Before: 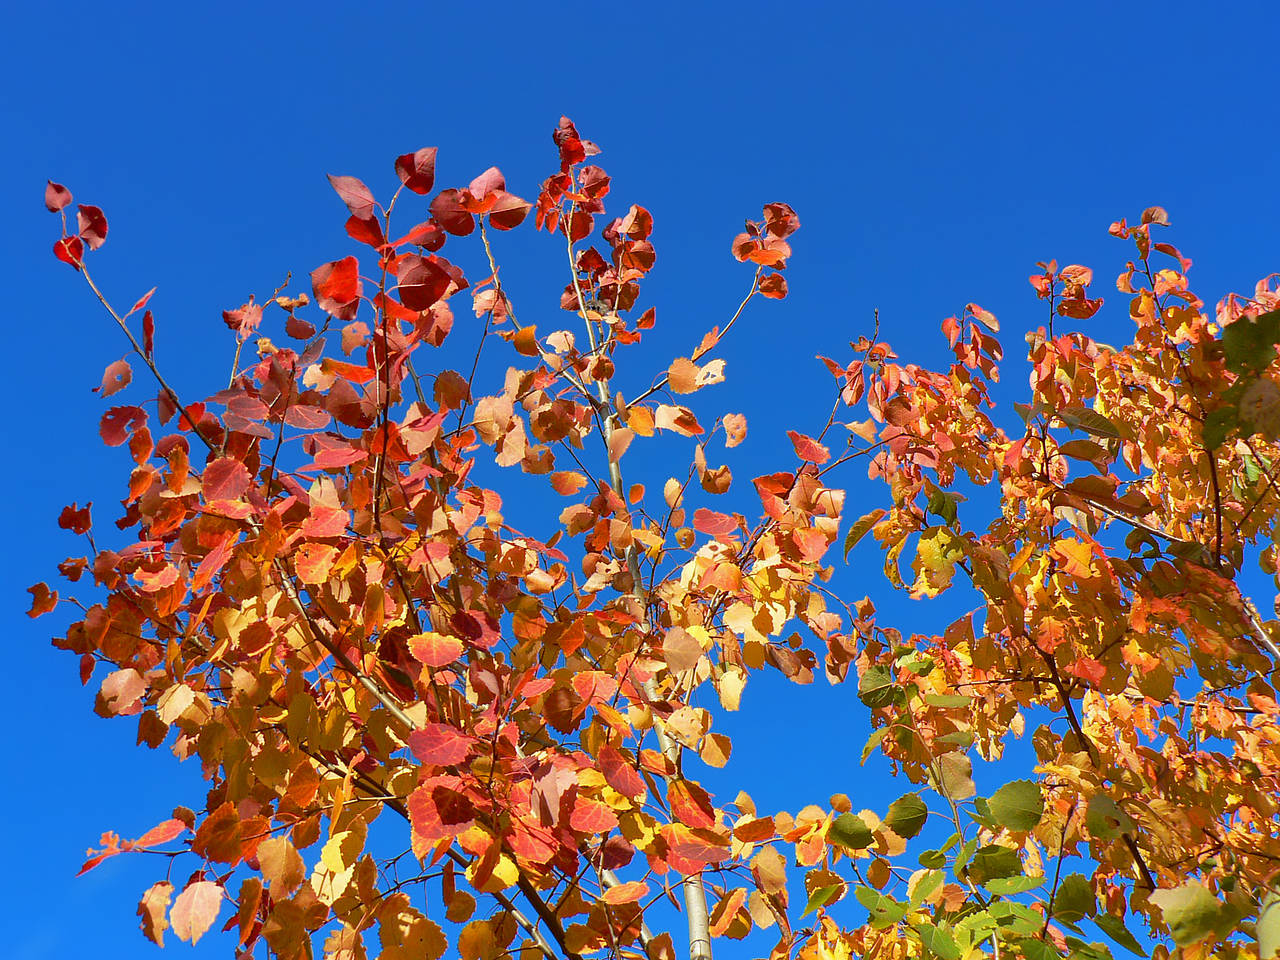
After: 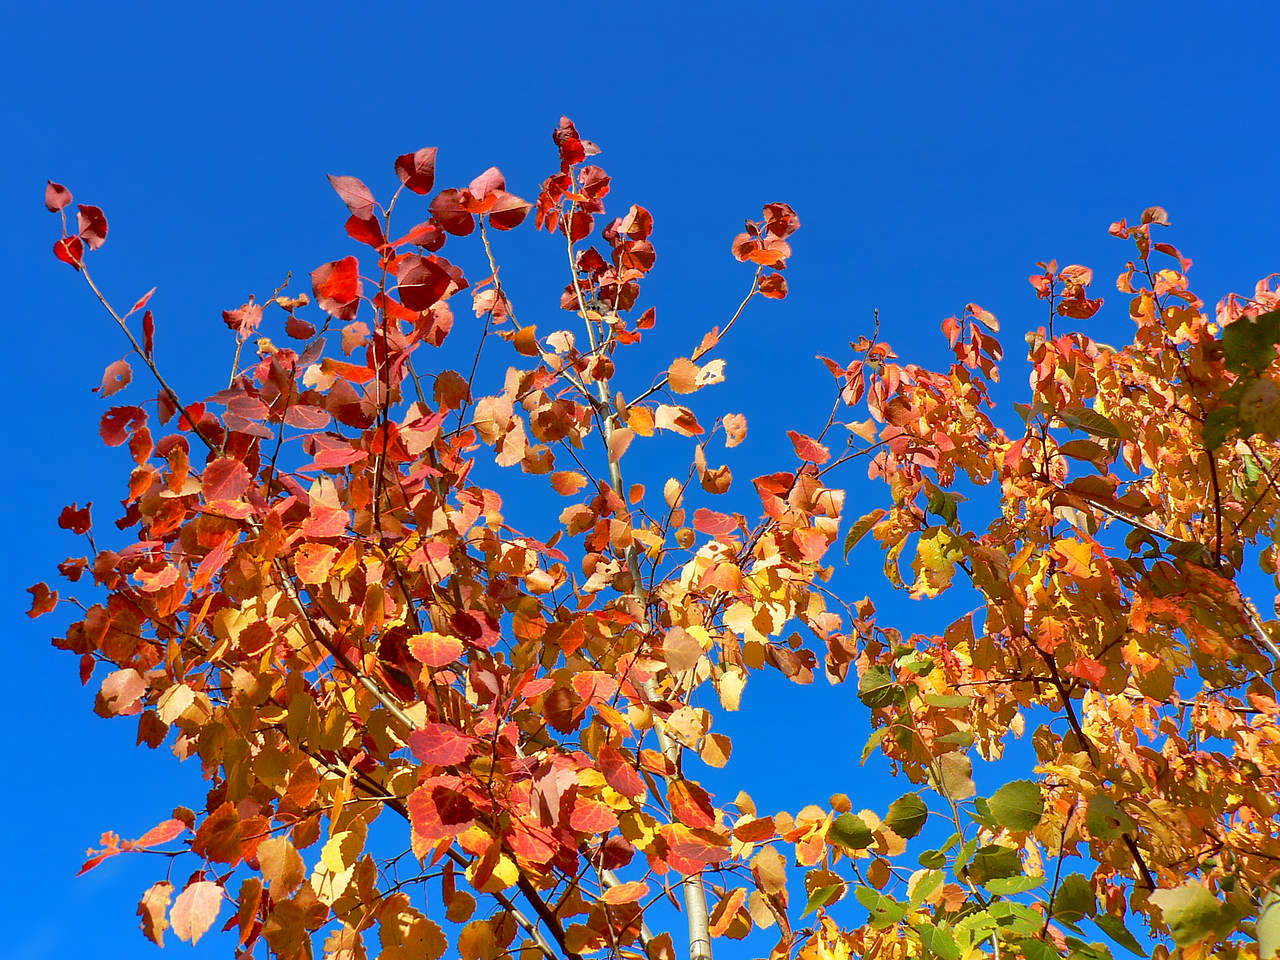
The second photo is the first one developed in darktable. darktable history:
shadows and highlights: low approximation 0.01, soften with gaussian
exposure: black level correction 0.008, exposure 0.103 EV, compensate highlight preservation false
